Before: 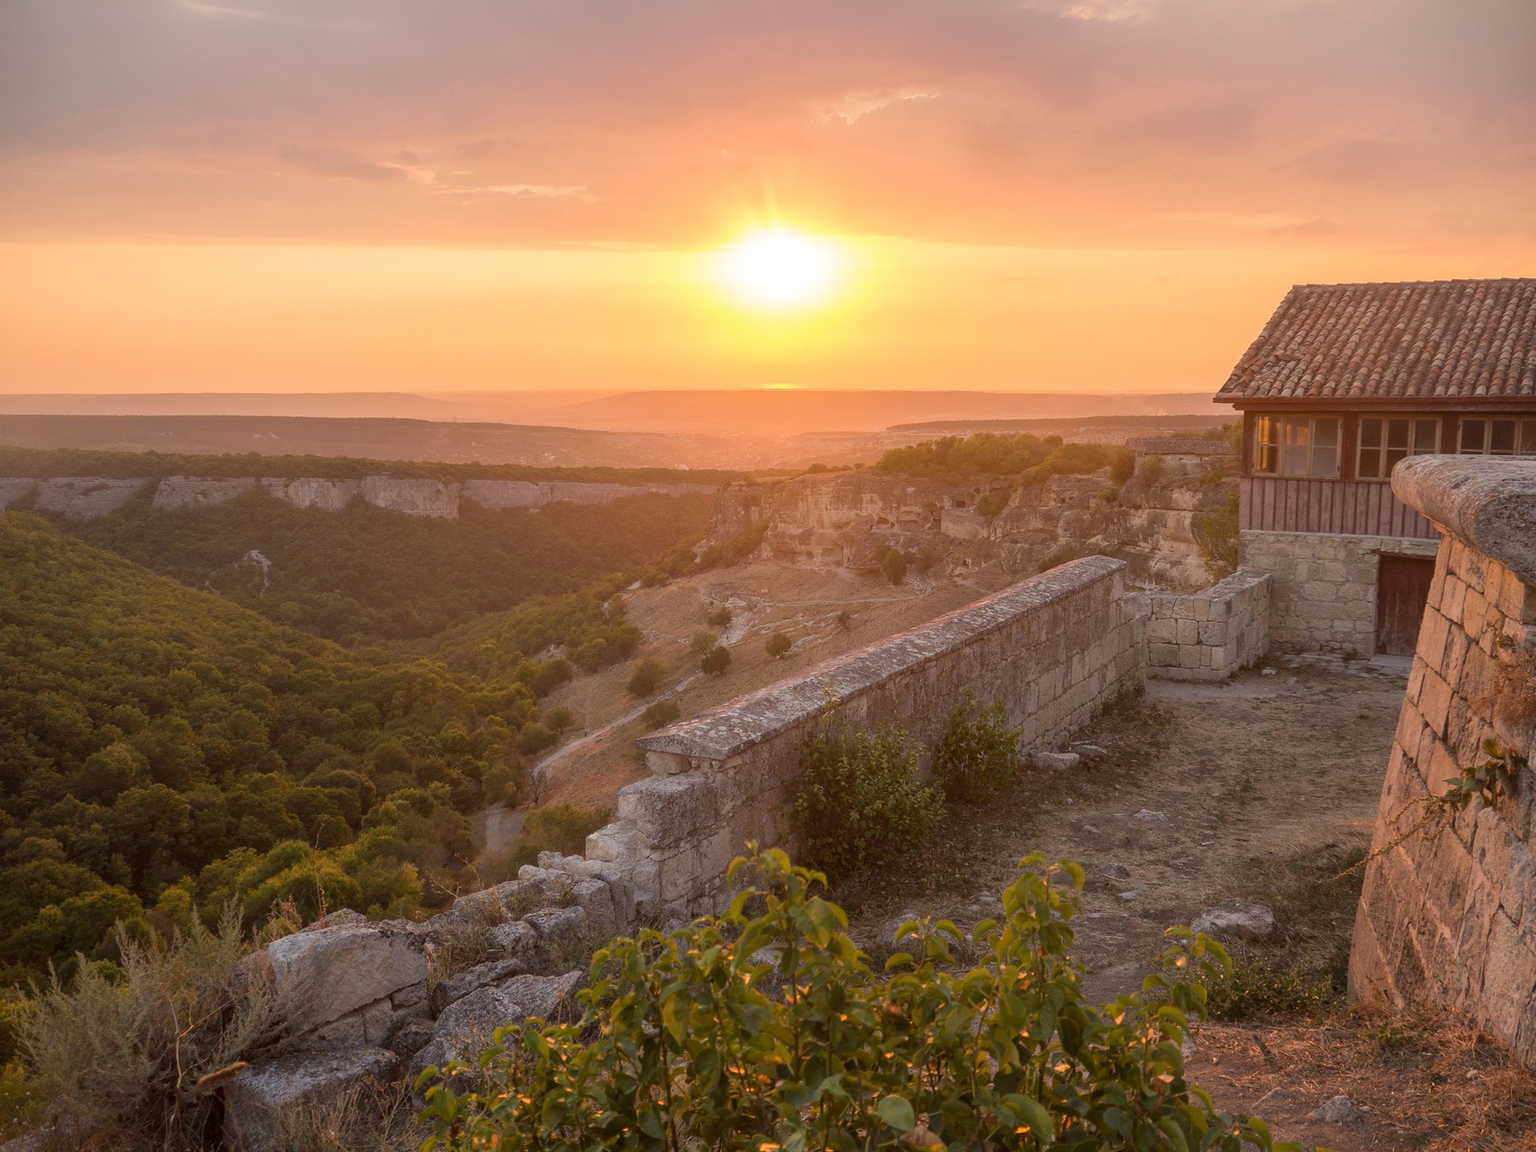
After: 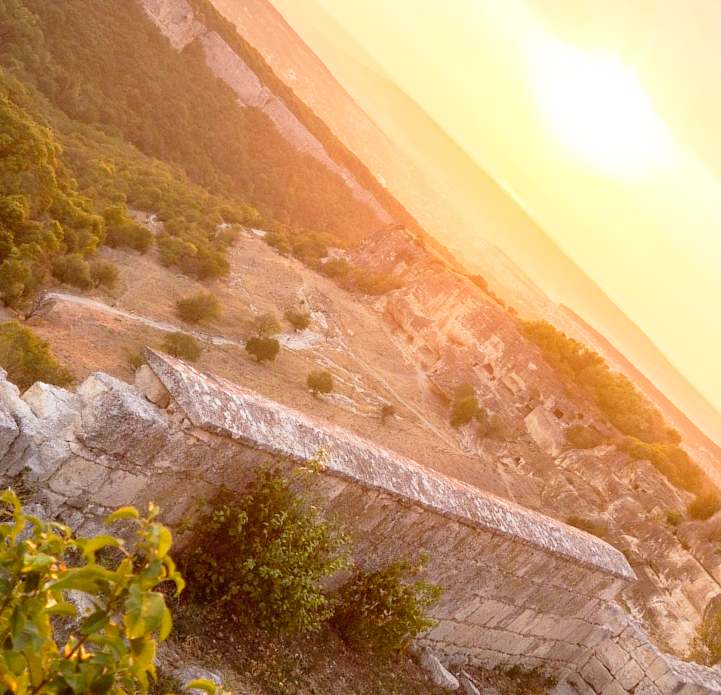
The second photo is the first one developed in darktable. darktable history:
crop and rotate: angle -45.25°, top 16.614%, right 0.907%, bottom 11.718%
base curve: curves: ch0 [(0, 0) (0.012, 0.01) (0.073, 0.168) (0.31, 0.711) (0.645, 0.957) (1, 1)], preserve colors none
